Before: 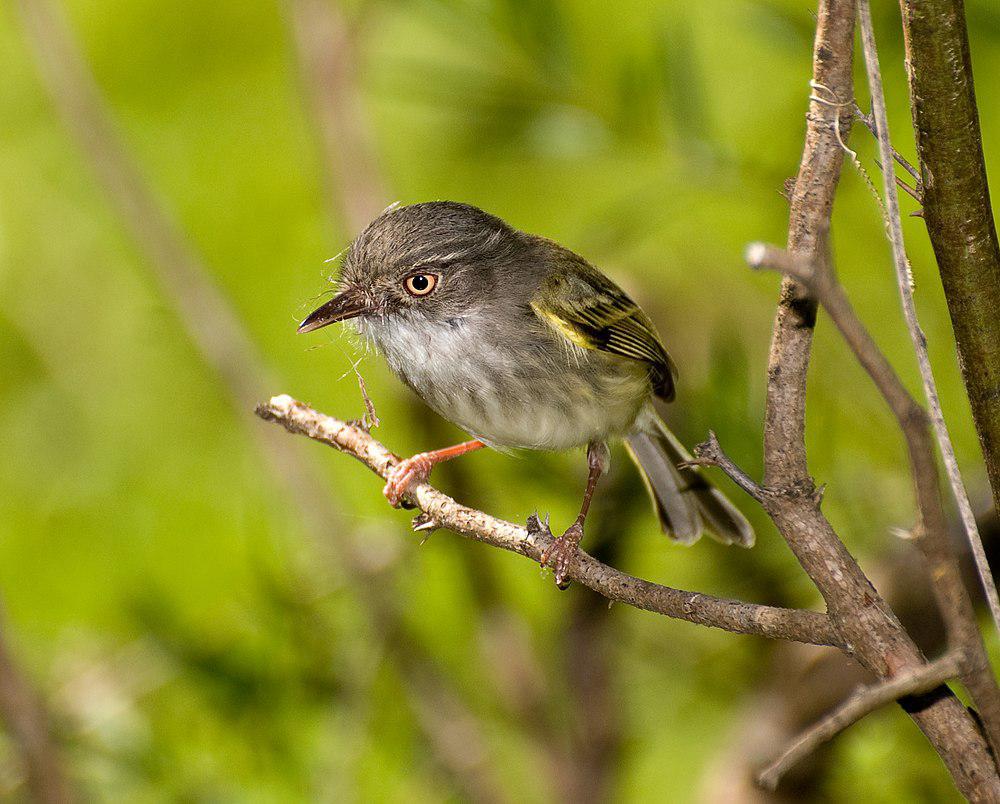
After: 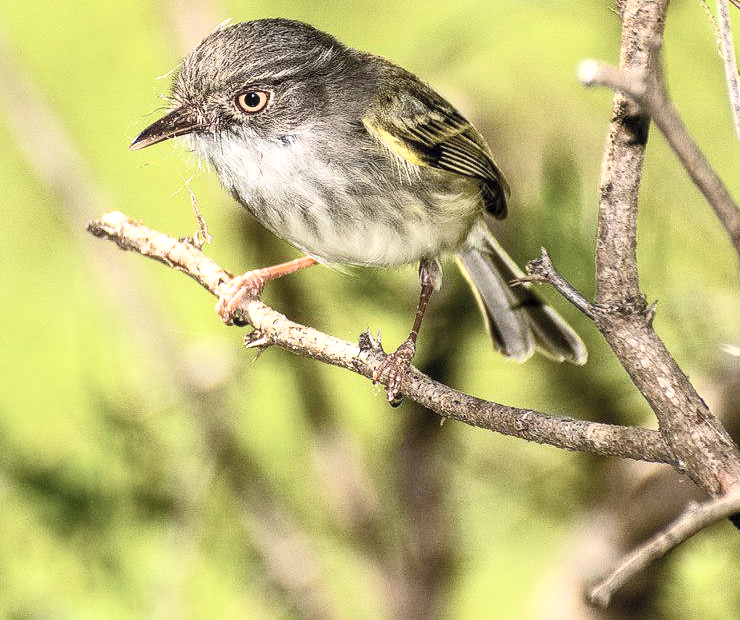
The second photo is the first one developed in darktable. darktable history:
crop: left 16.871%, top 22.857%, right 9.116%
local contrast: detail 130%
contrast brightness saturation: contrast 0.43, brightness 0.56, saturation -0.19
